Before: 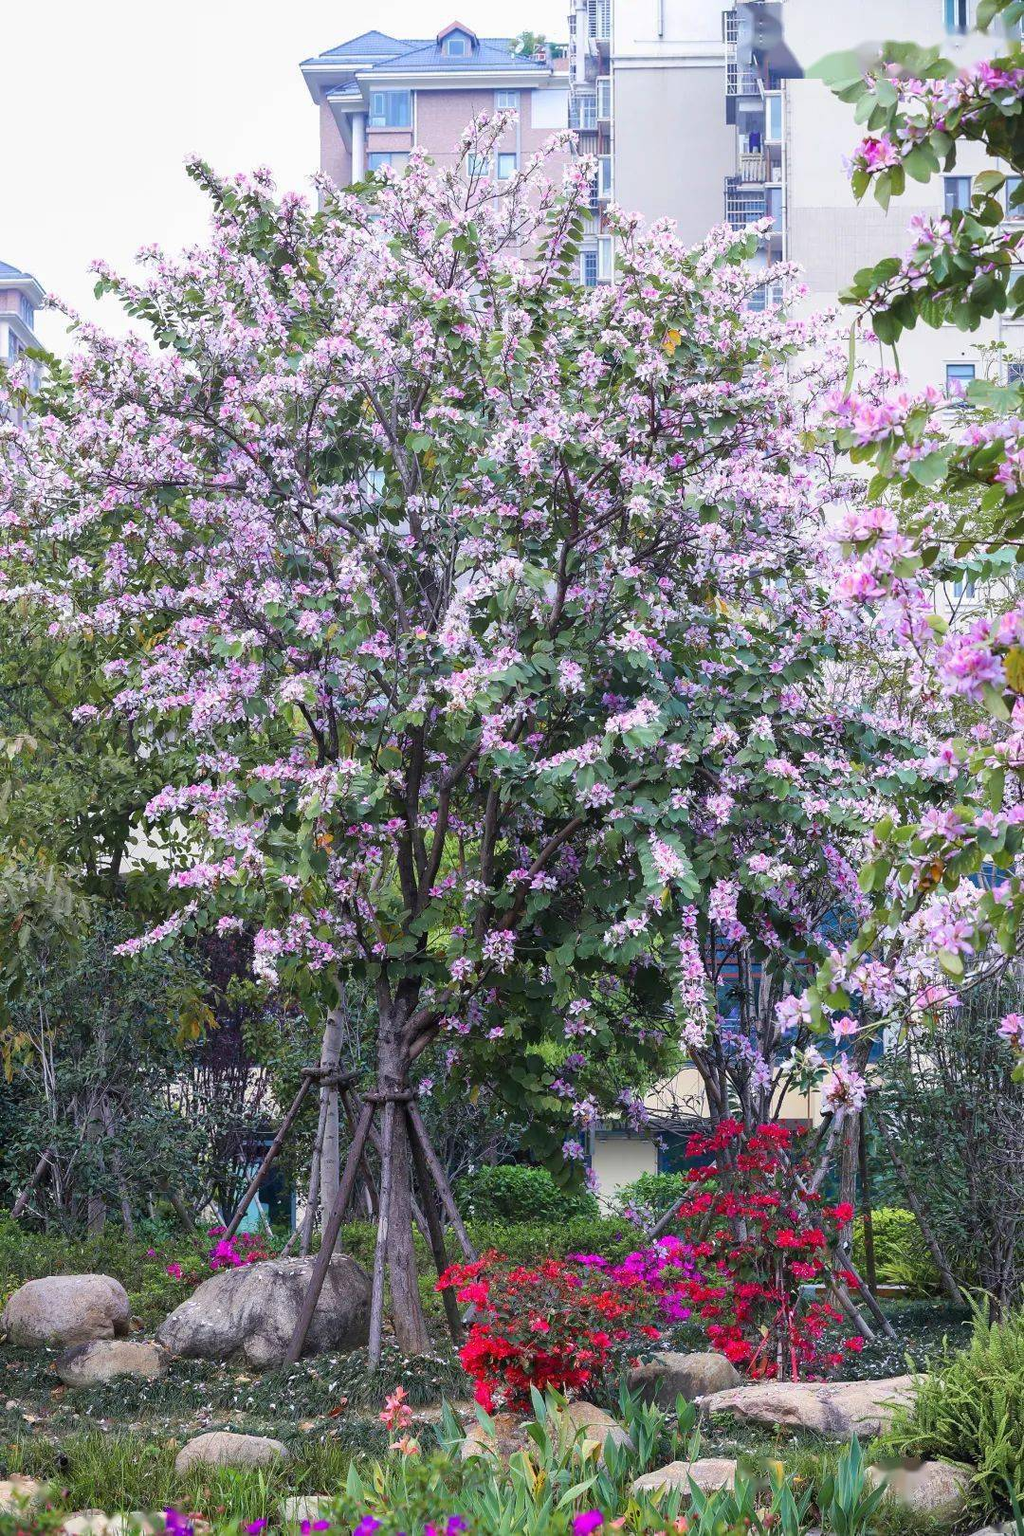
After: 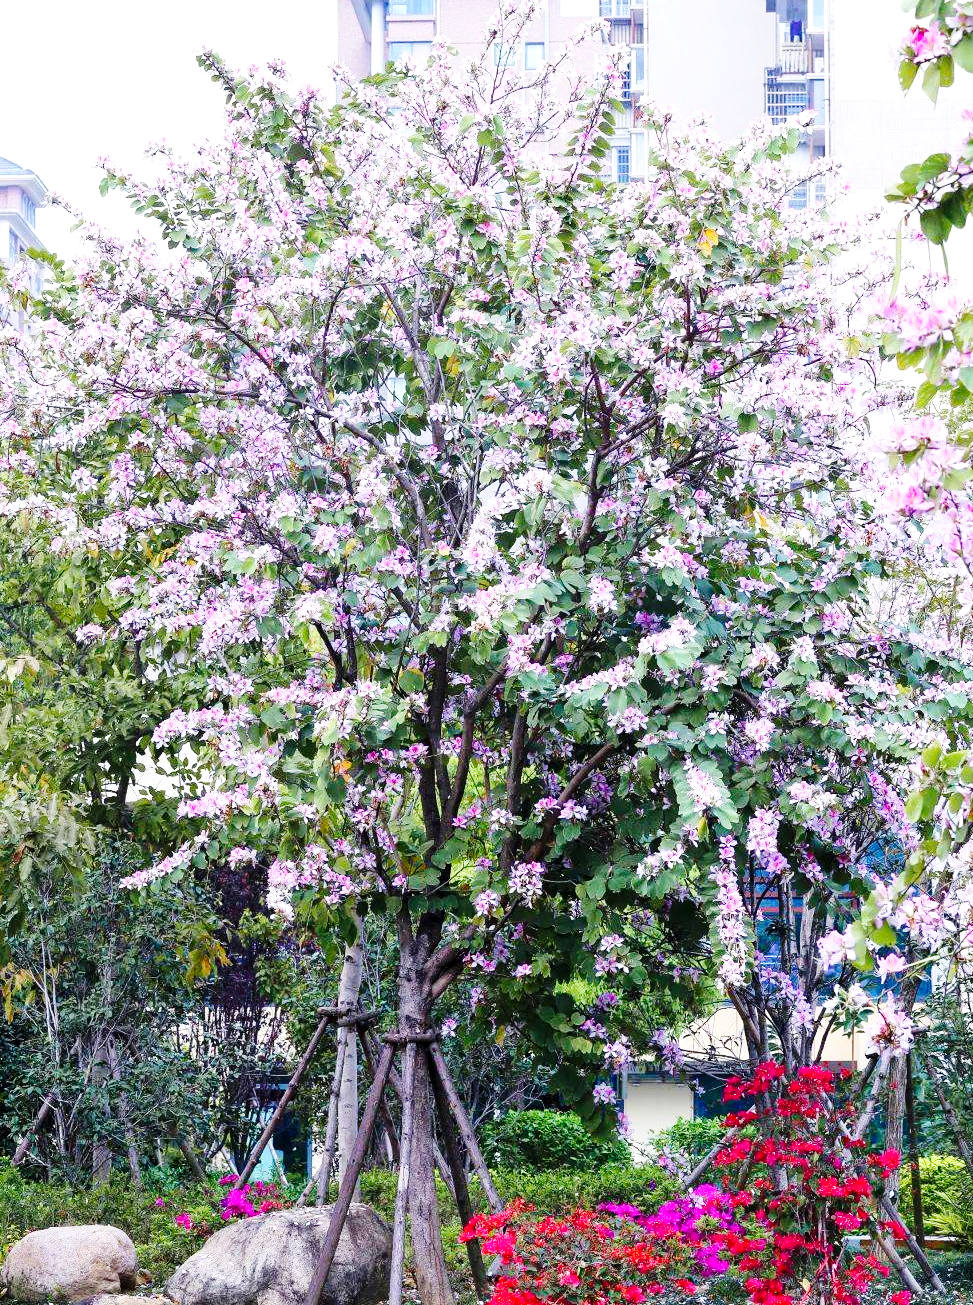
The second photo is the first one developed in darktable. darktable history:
exposure: black level correction 0.004, exposure 0.417 EV, compensate highlight preservation false
crop: top 7.403%, right 9.854%, bottom 11.991%
base curve: curves: ch0 [(0, 0) (0.036, 0.025) (0.121, 0.166) (0.206, 0.329) (0.605, 0.79) (1, 1)], preserve colors none
